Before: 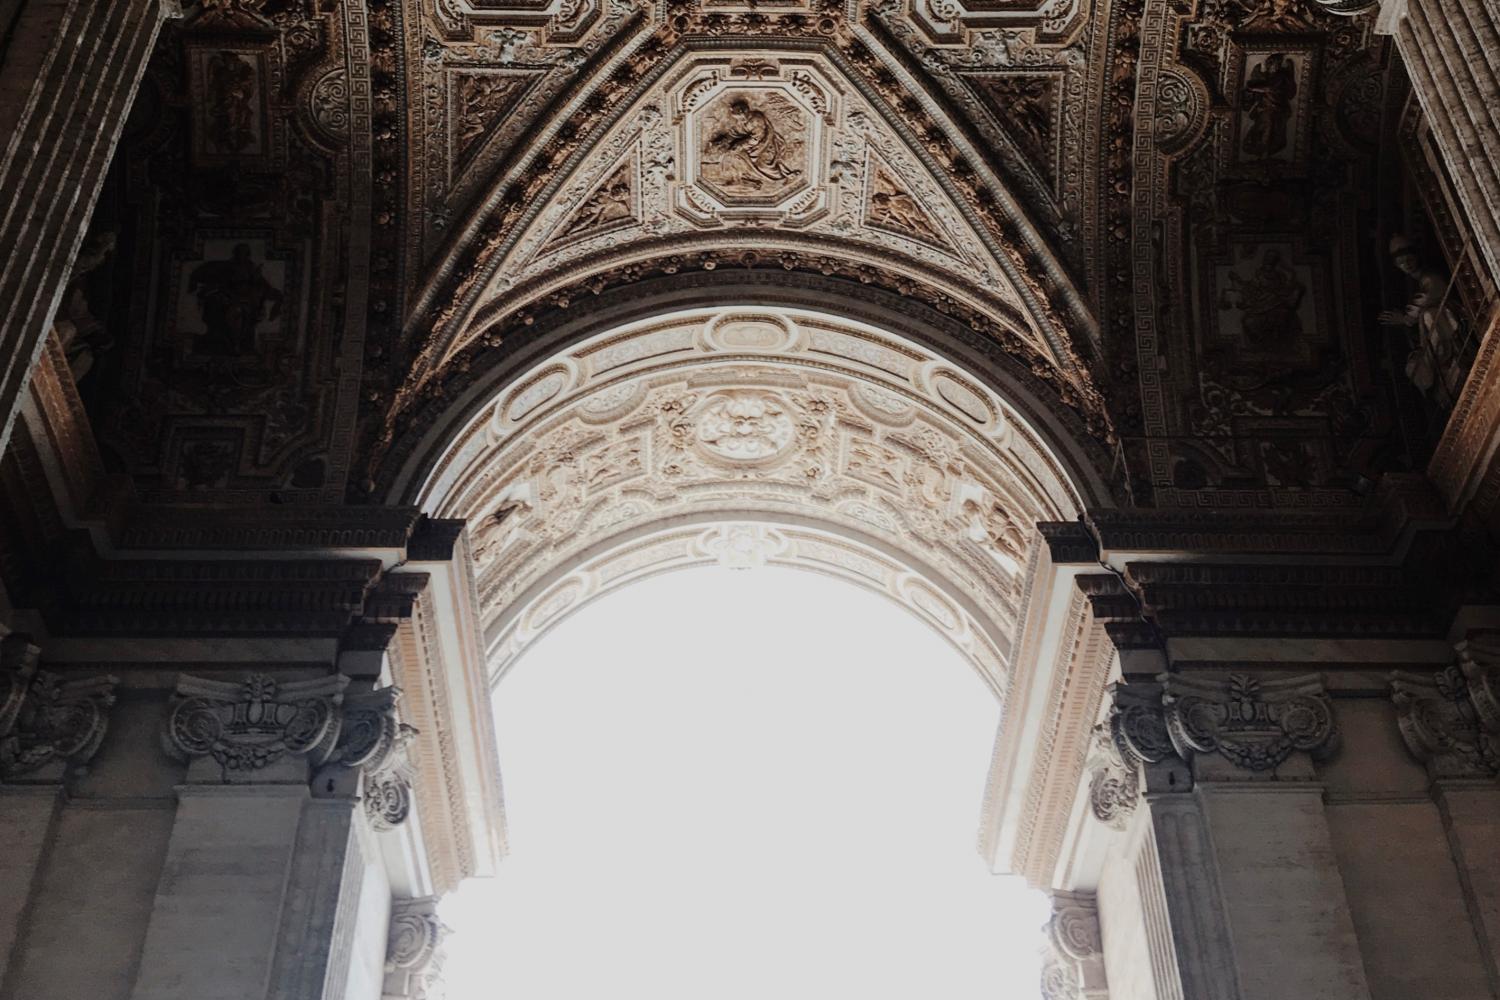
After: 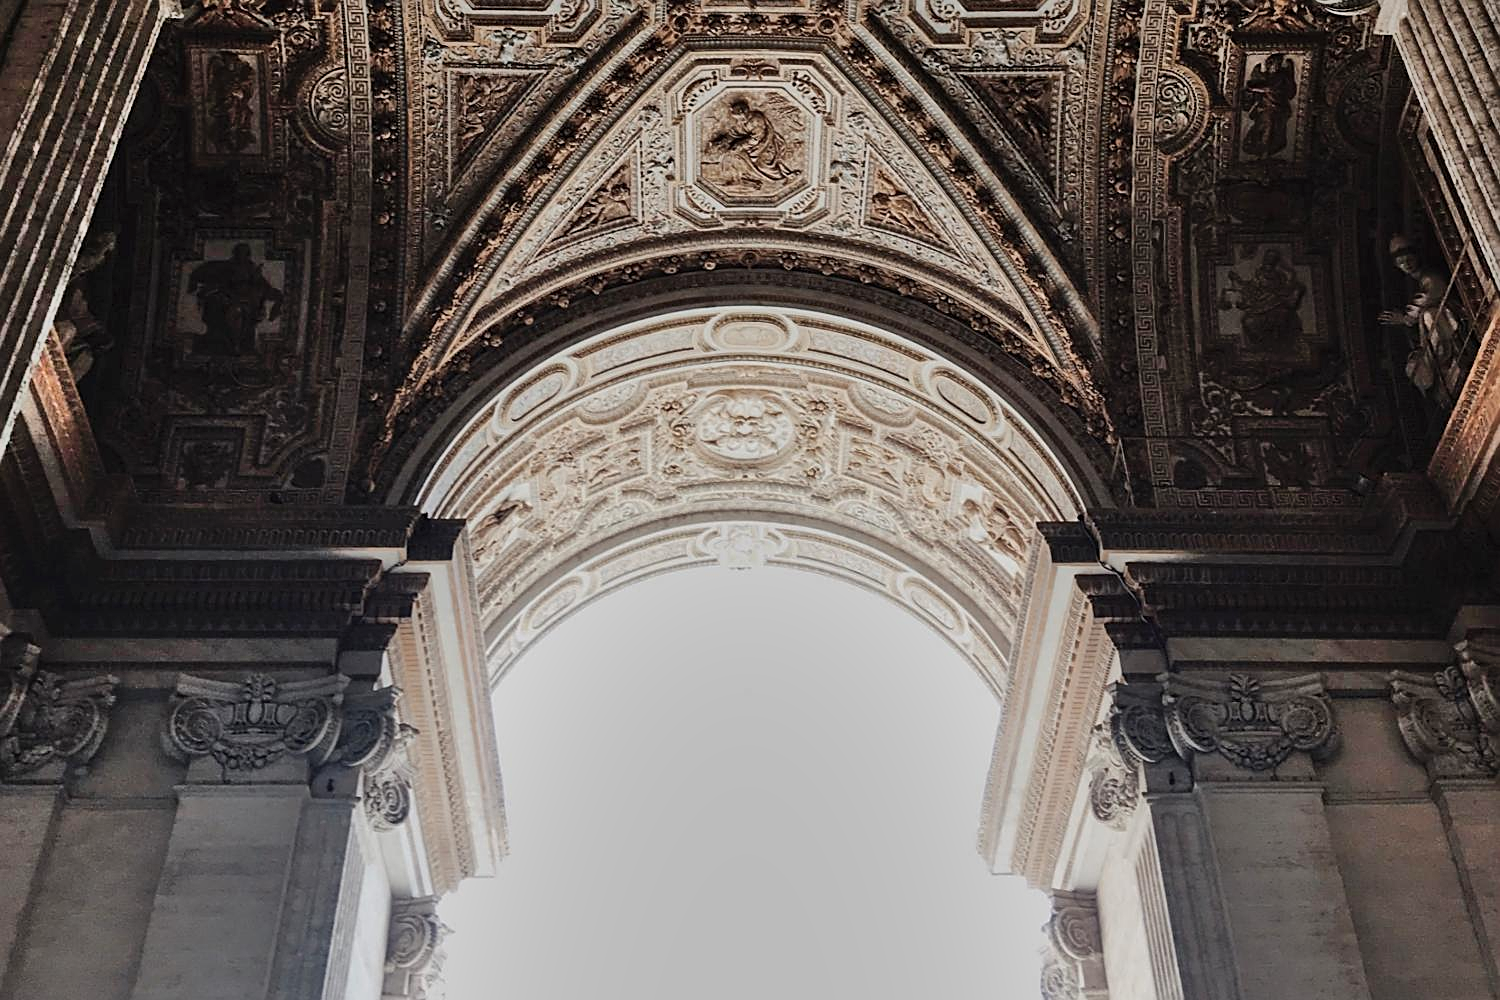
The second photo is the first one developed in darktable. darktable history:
shadows and highlights: shadows 60, highlights -60.23, soften with gaussian
sharpen: on, module defaults
